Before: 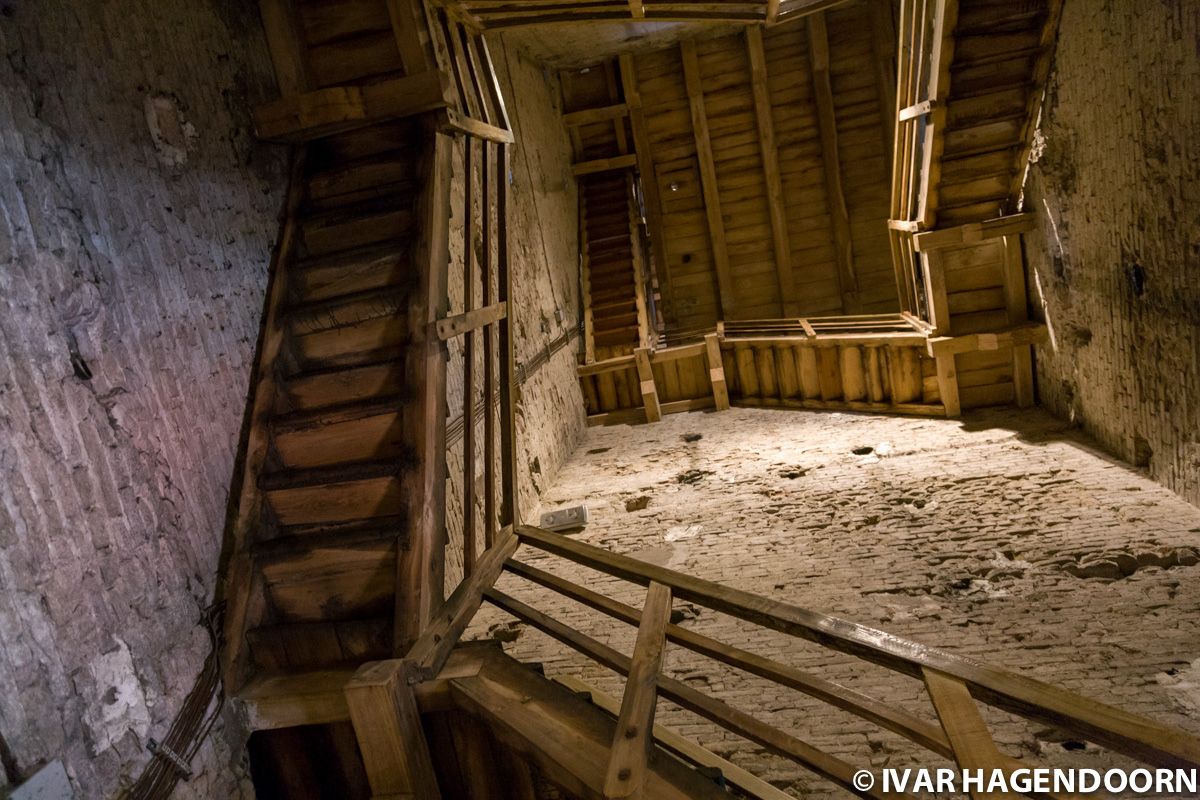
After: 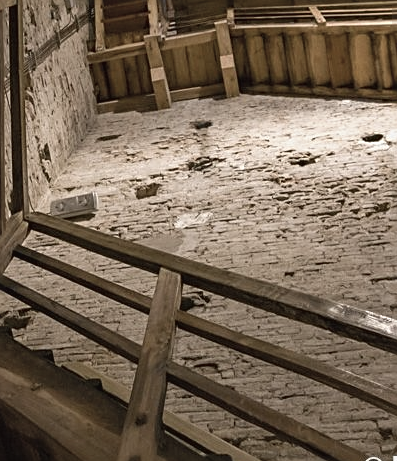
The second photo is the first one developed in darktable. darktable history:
crop: left 40.878%, top 39.176%, right 25.993%, bottom 3.081%
contrast brightness saturation: contrast -0.05, saturation -0.41
sharpen: on, module defaults
